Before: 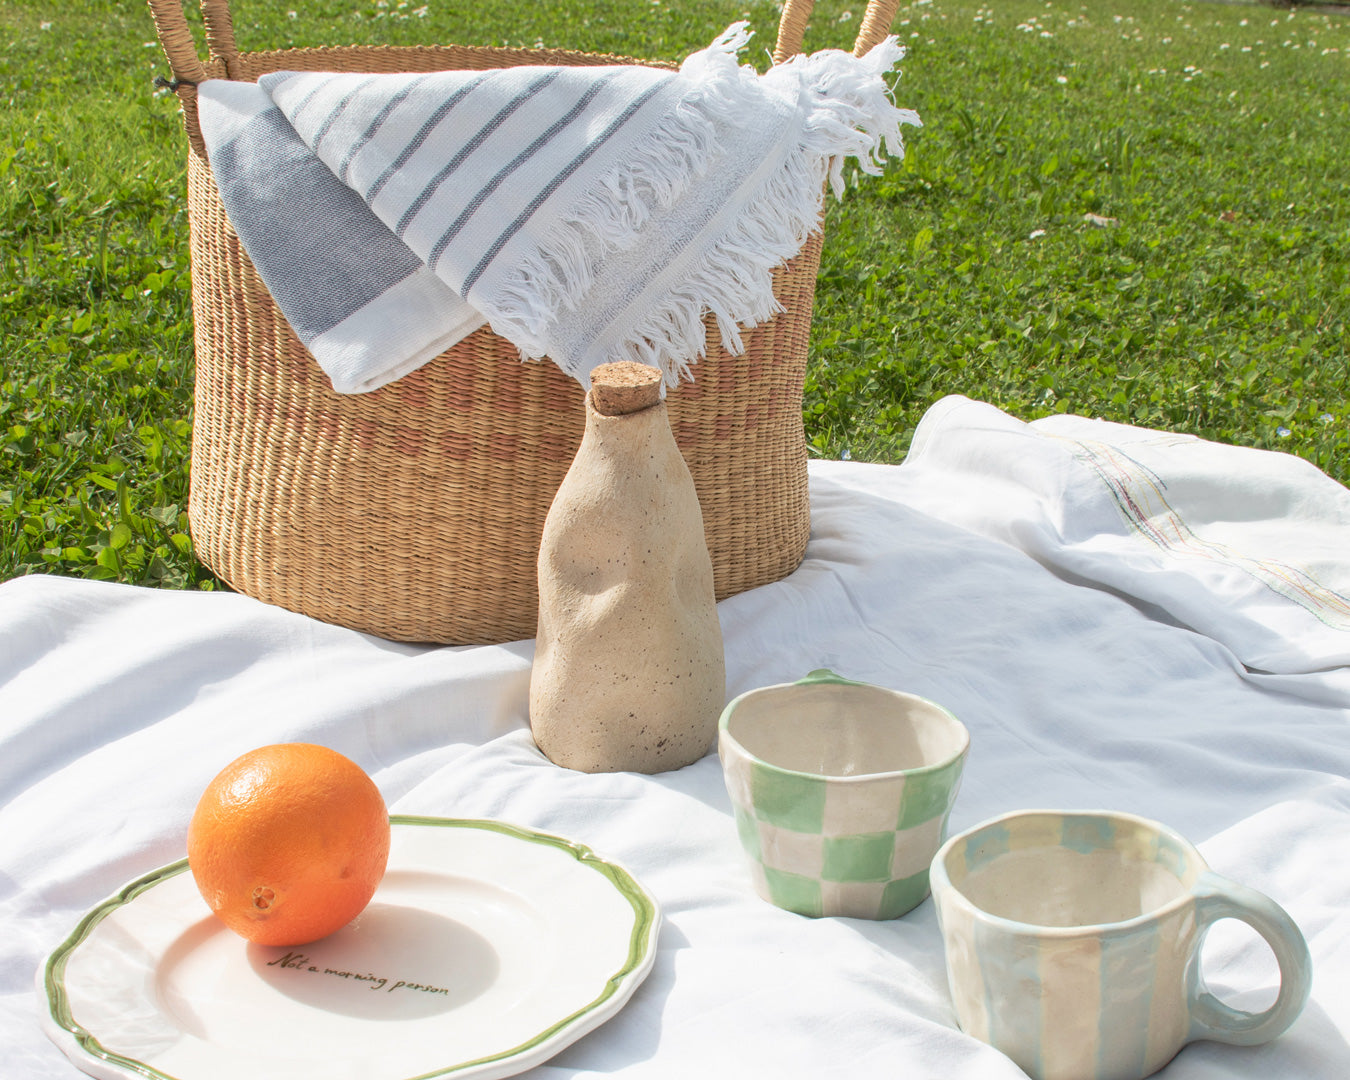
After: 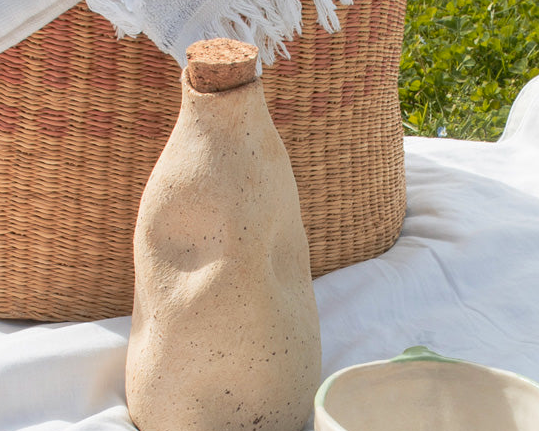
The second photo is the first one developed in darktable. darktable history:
crop: left 30%, top 30%, right 30%, bottom 30%
color zones: curves: ch1 [(0.309, 0.524) (0.41, 0.329) (0.508, 0.509)]; ch2 [(0.25, 0.457) (0.75, 0.5)]
